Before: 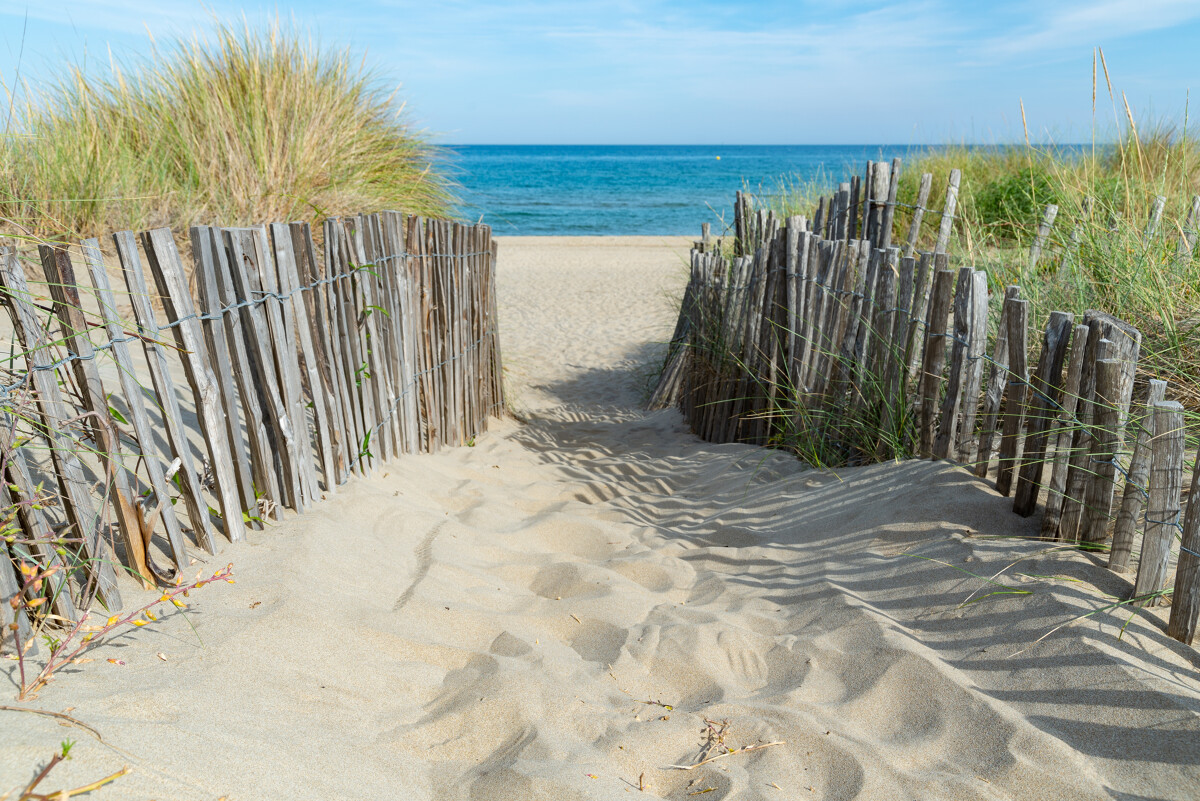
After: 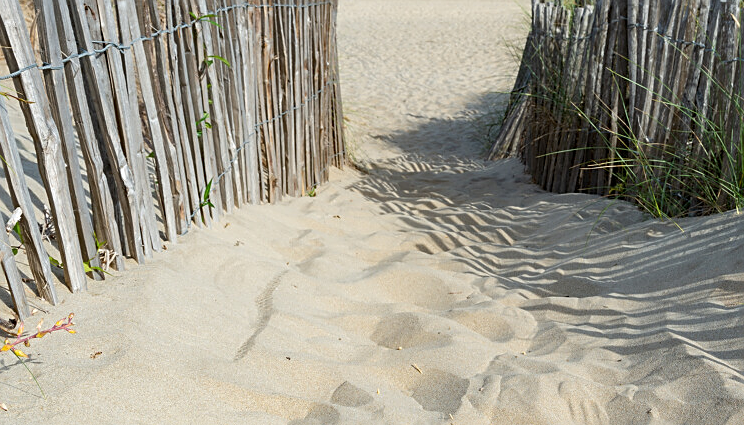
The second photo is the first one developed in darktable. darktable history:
sharpen: on, module defaults
crop: left 13.312%, top 31.28%, right 24.627%, bottom 15.582%
